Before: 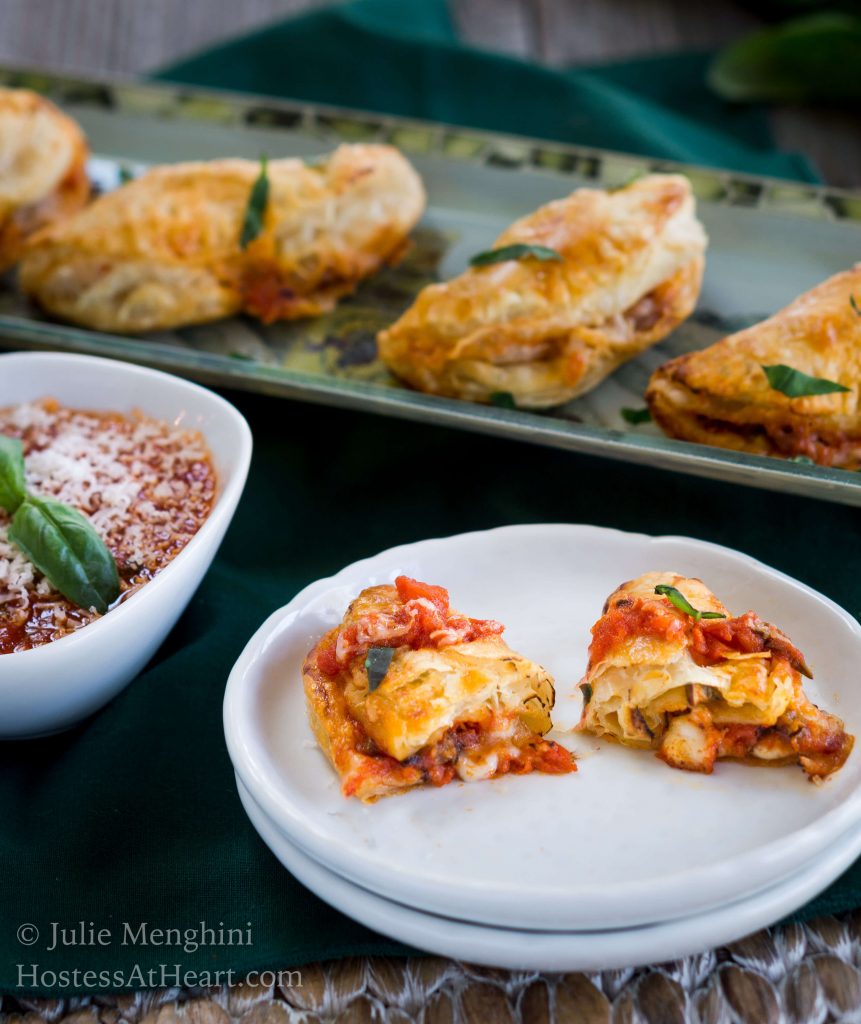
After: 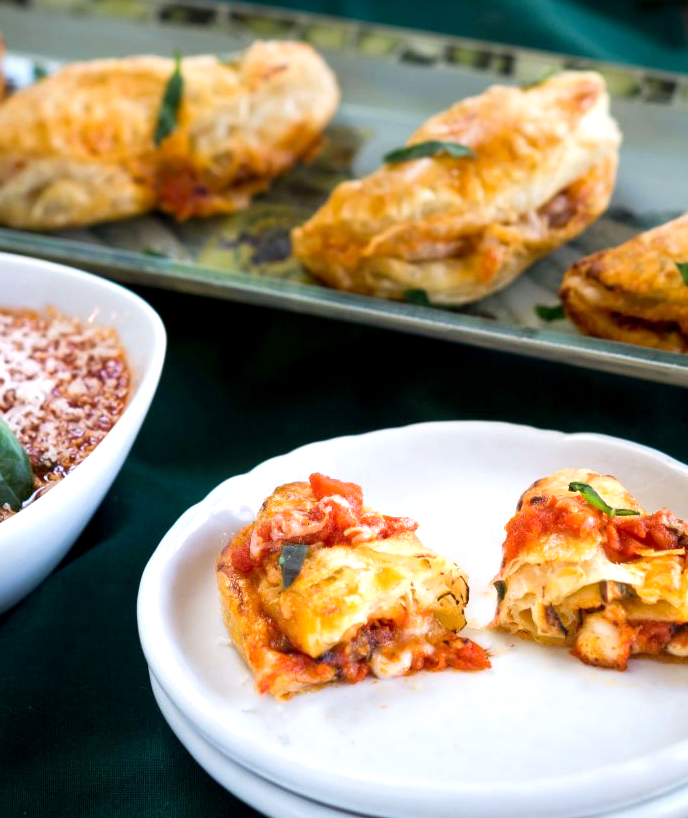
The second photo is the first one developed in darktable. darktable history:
exposure: black level correction 0.001, exposure 0.5 EV, compensate exposure bias true, compensate highlight preservation false
crop and rotate: left 10.071%, top 10.071%, right 10.02%, bottom 10.02%
